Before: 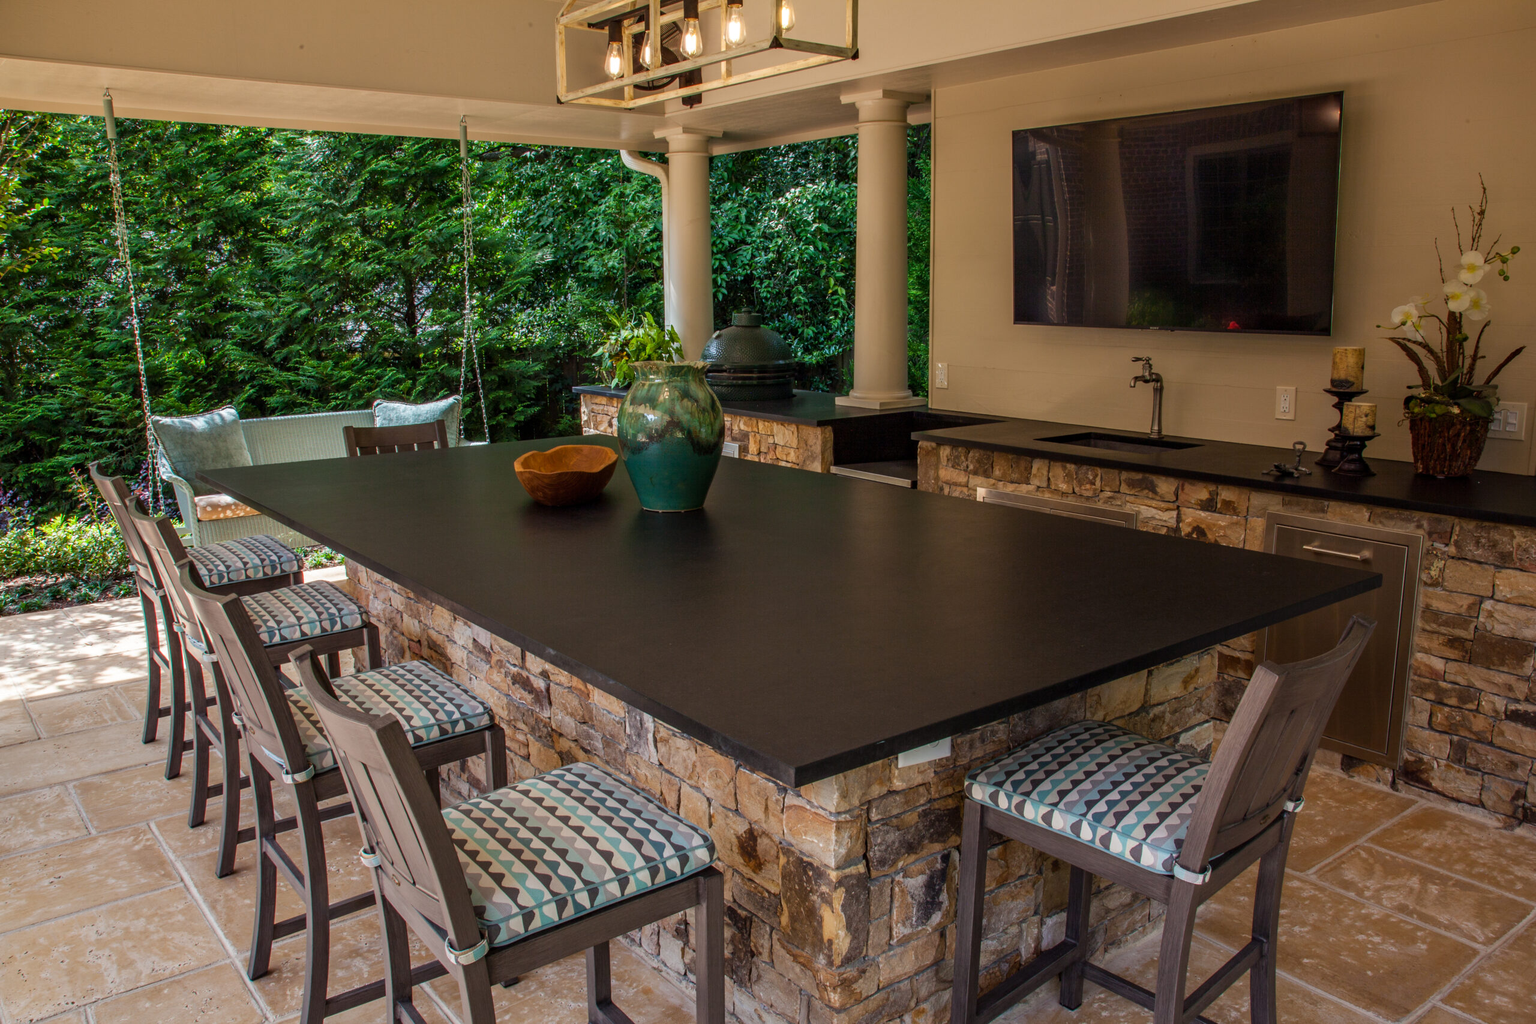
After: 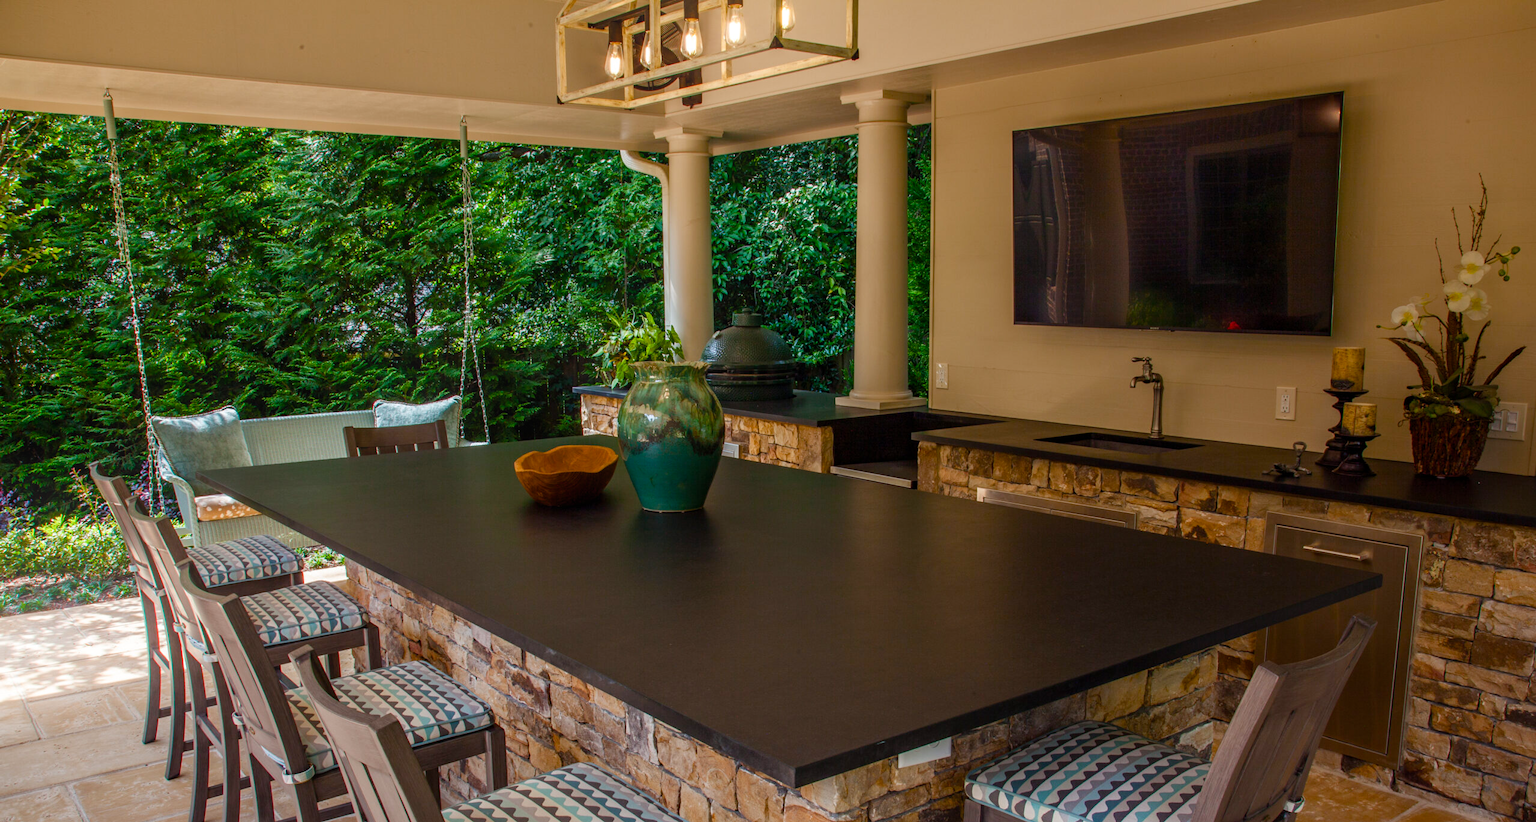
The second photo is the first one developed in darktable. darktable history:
color balance rgb: perceptual saturation grading › global saturation 20%, perceptual saturation grading › highlights -25%, perceptual saturation grading › shadows 25%
crop: bottom 19.644%
bloom: on, module defaults
